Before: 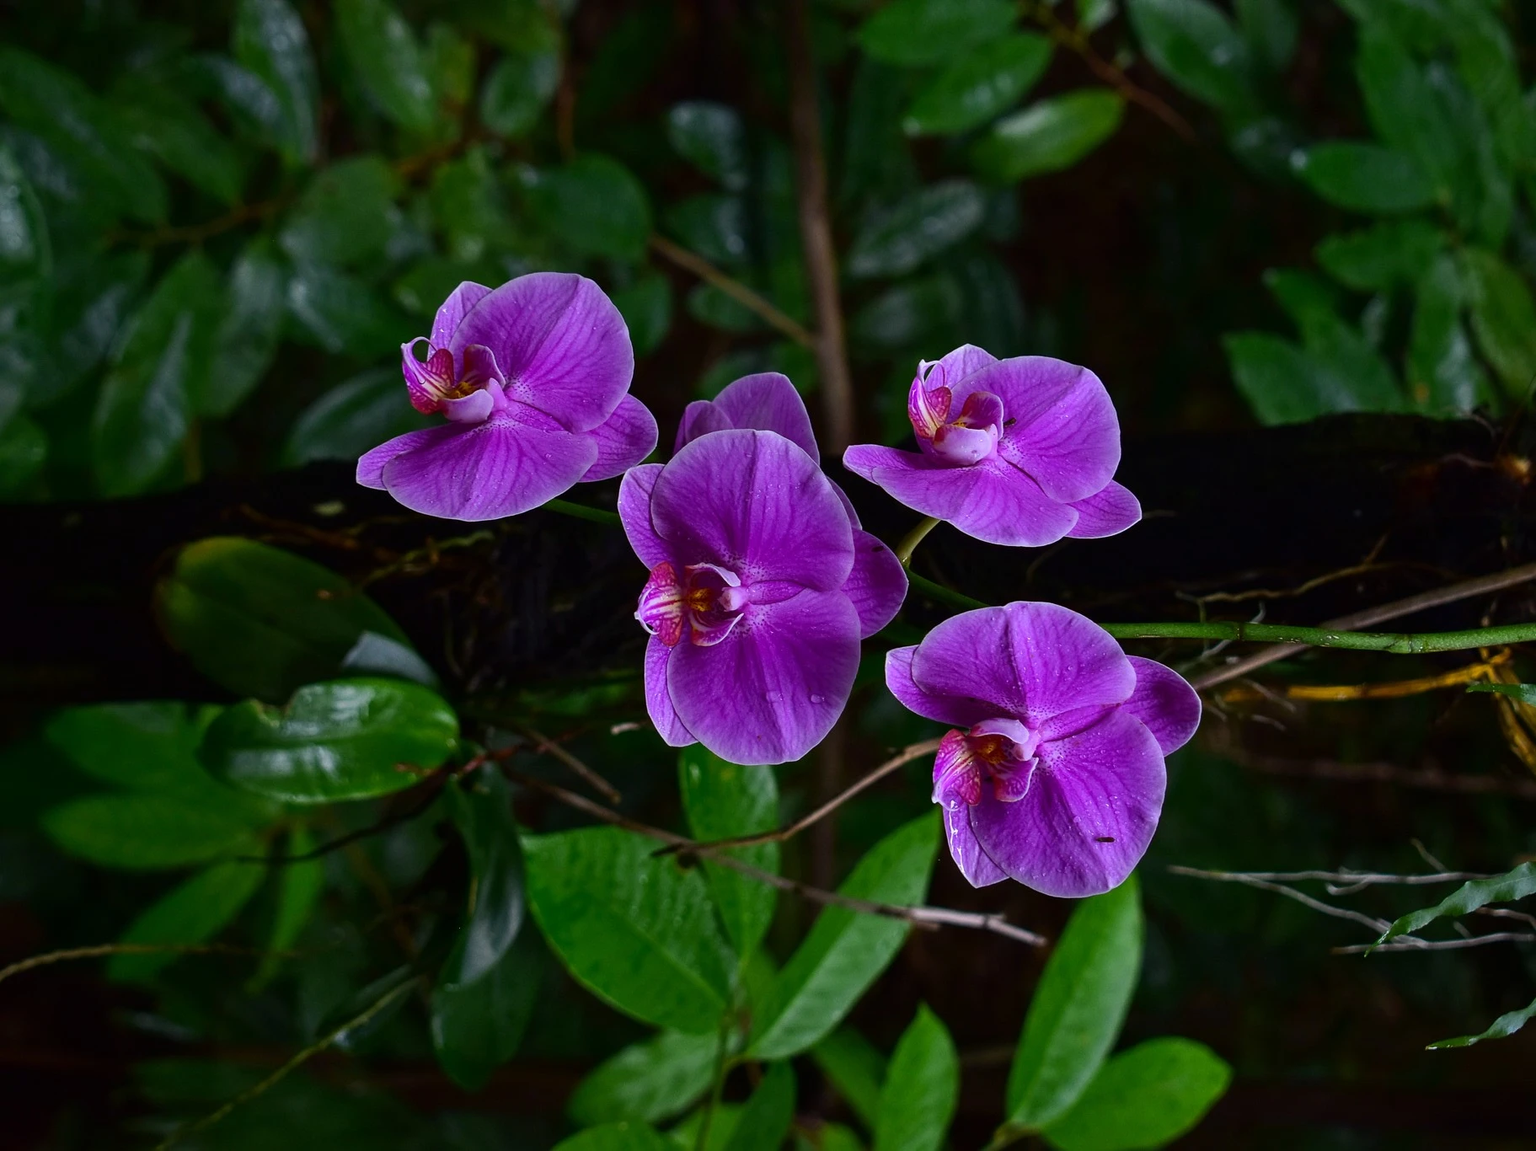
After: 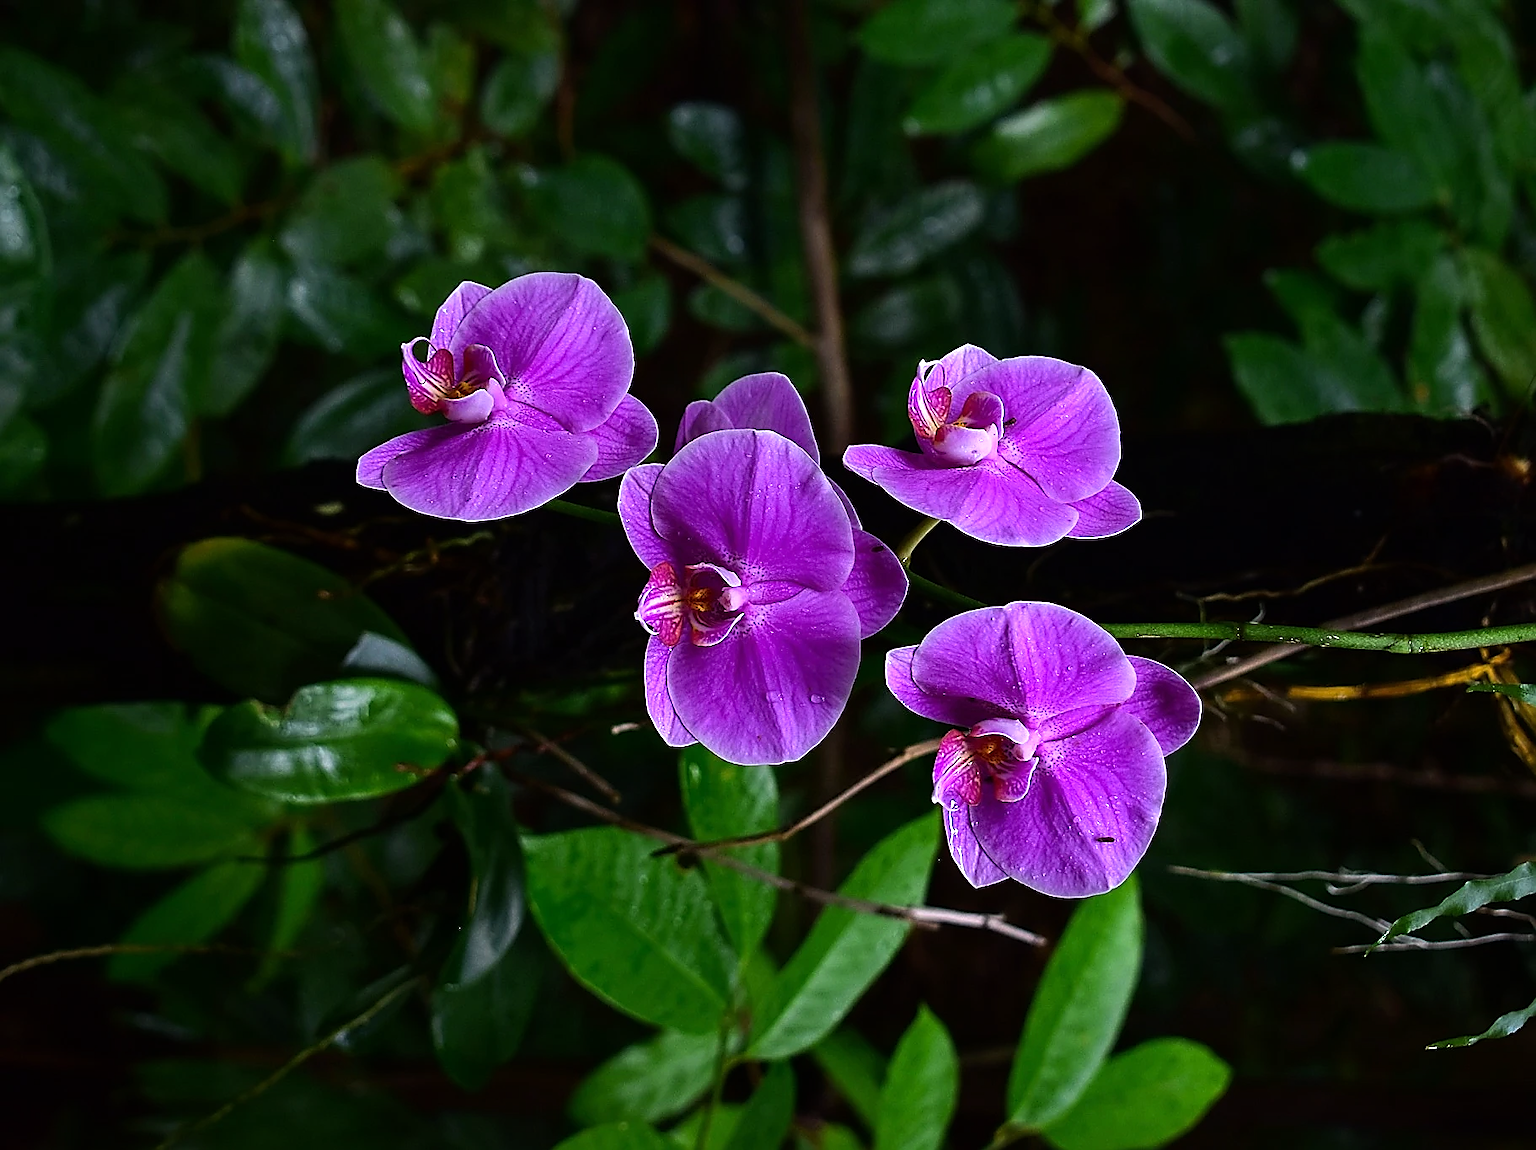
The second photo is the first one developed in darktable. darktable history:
tone equalizer: -8 EV -0.762 EV, -7 EV -0.689 EV, -6 EV -0.585 EV, -5 EV -0.404 EV, -3 EV 0.397 EV, -2 EV 0.6 EV, -1 EV 0.685 EV, +0 EV 0.742 EV
sharpen: radius 1.403, amount 1.254, threshold 0.787
